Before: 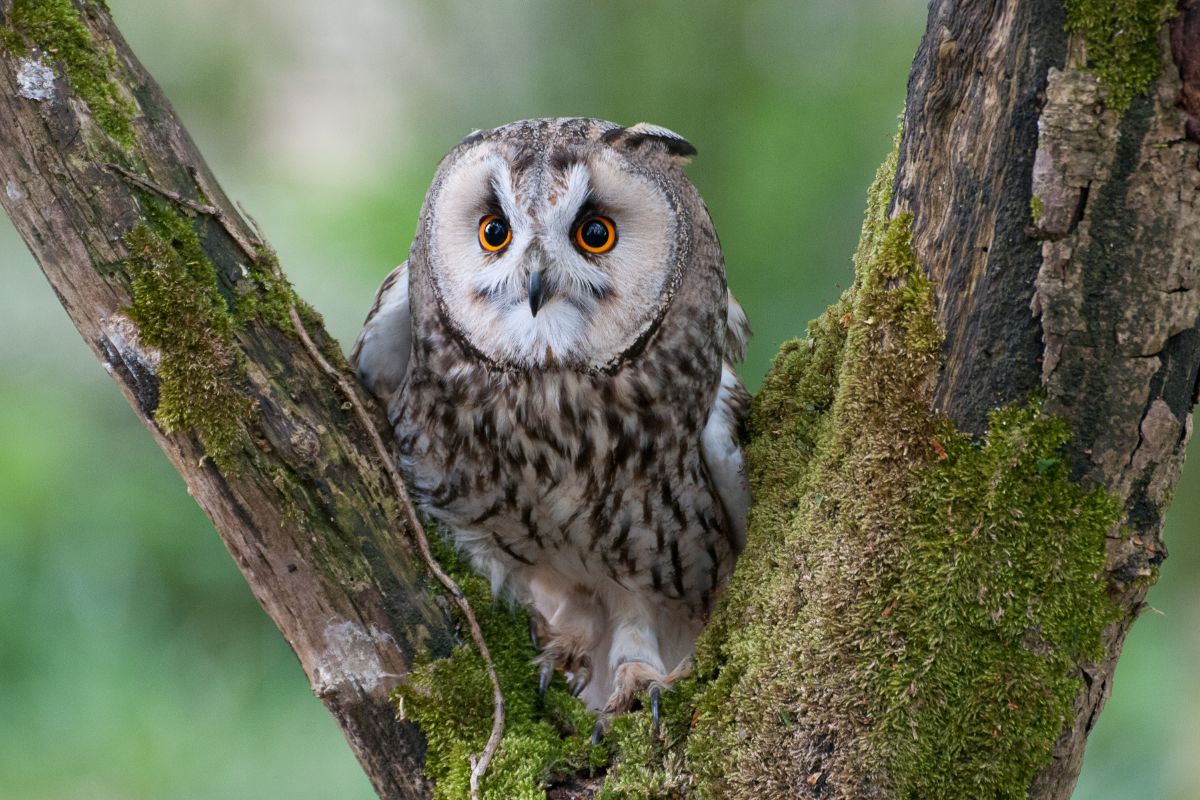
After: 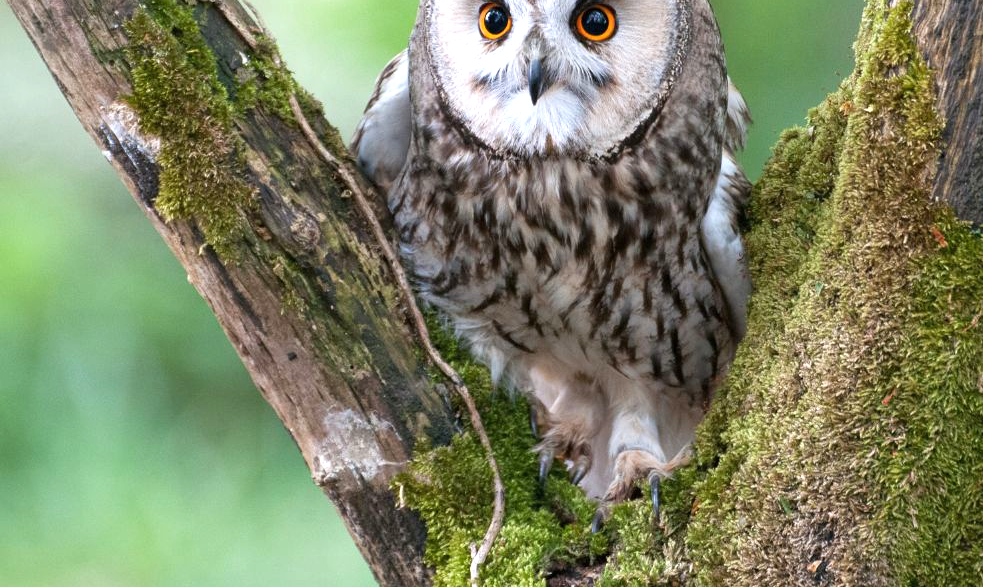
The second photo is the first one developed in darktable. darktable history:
crop: top 26.565%, right 18.054%
exposure: black level correction 0, exposure 0.701 EV, compensate exposure bias true, compensate highlight preservation false
